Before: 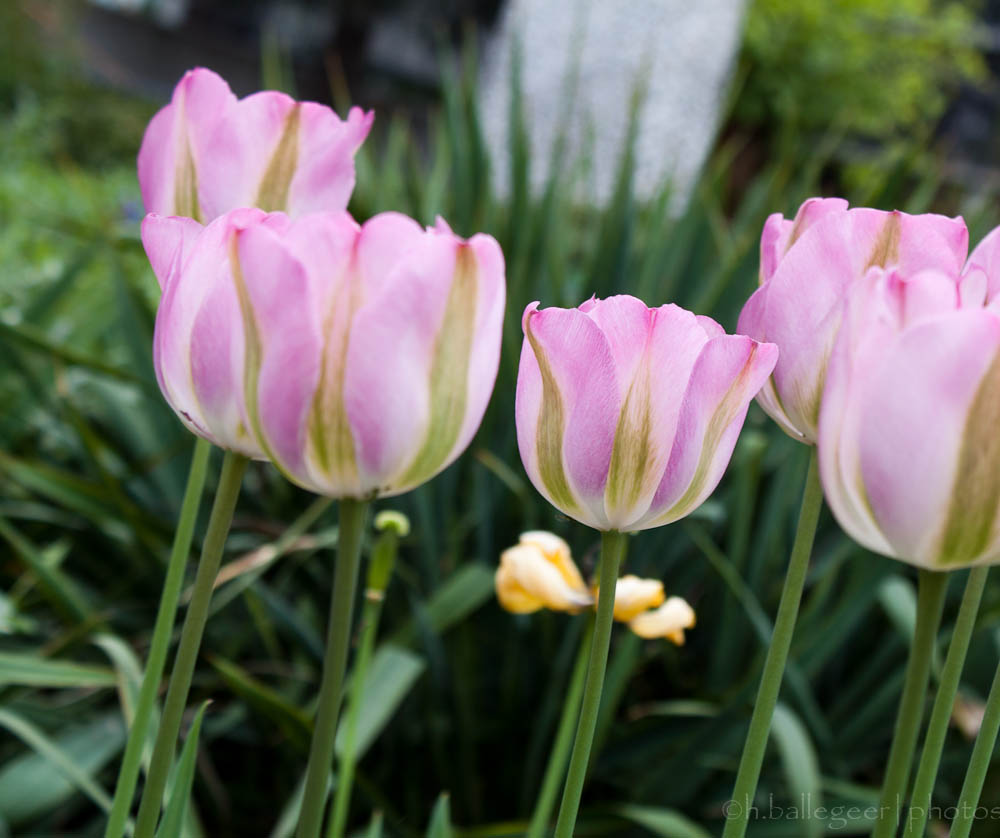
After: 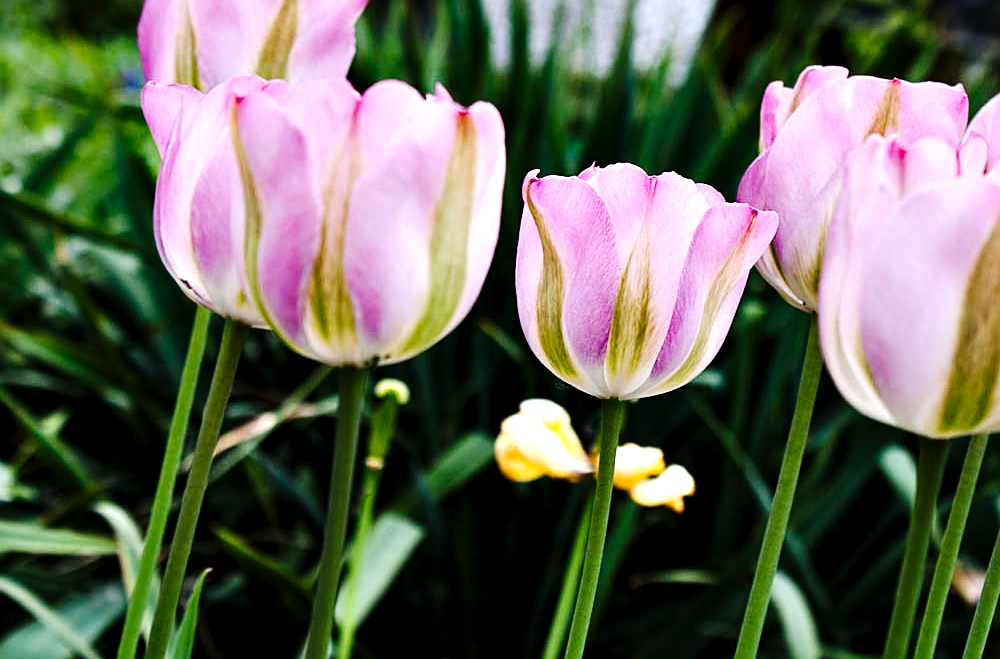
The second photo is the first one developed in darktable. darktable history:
sharpen: on, module defaults
crop and rotate: top 15.774%, bottom 5.506%
levels: levels [0, 0.492, 0.984]
tone curve: curves: ch0 [(0, 0) (0.003, 0.007) (0.011, 0.009) (0.025, 0.014) (0.044, 0.022) (0.069, 0.029) (0.1, 0.037) (0.136, 0.052) (0.177, 0.083) (0.224, 0.121) (0.277, 0.177) (0.335, 0.258) (0.399, 0.351) (0.468, 0.454) (0.543, 0.557) (0.623, 0.654) (0.709, 0.744) (0.801, 0.825) (0.898, 0.909) (1, 1)], preserve colors none
contrast equalizer: octaves 7, y [[0.6 ×6], [0.55 ×6], [0 ×6], [0 ×6], [0 ×6]]
